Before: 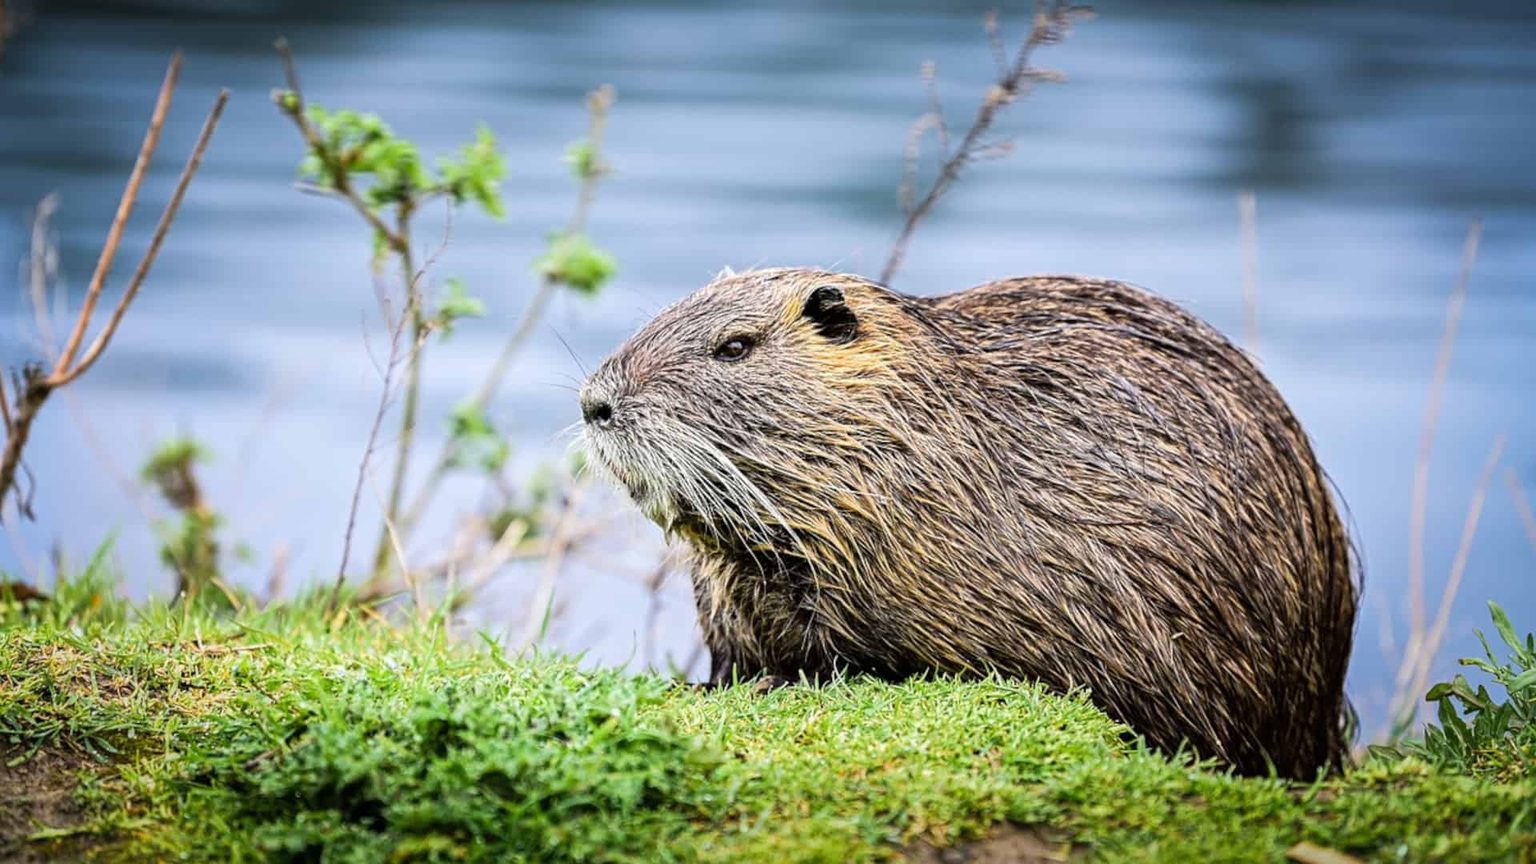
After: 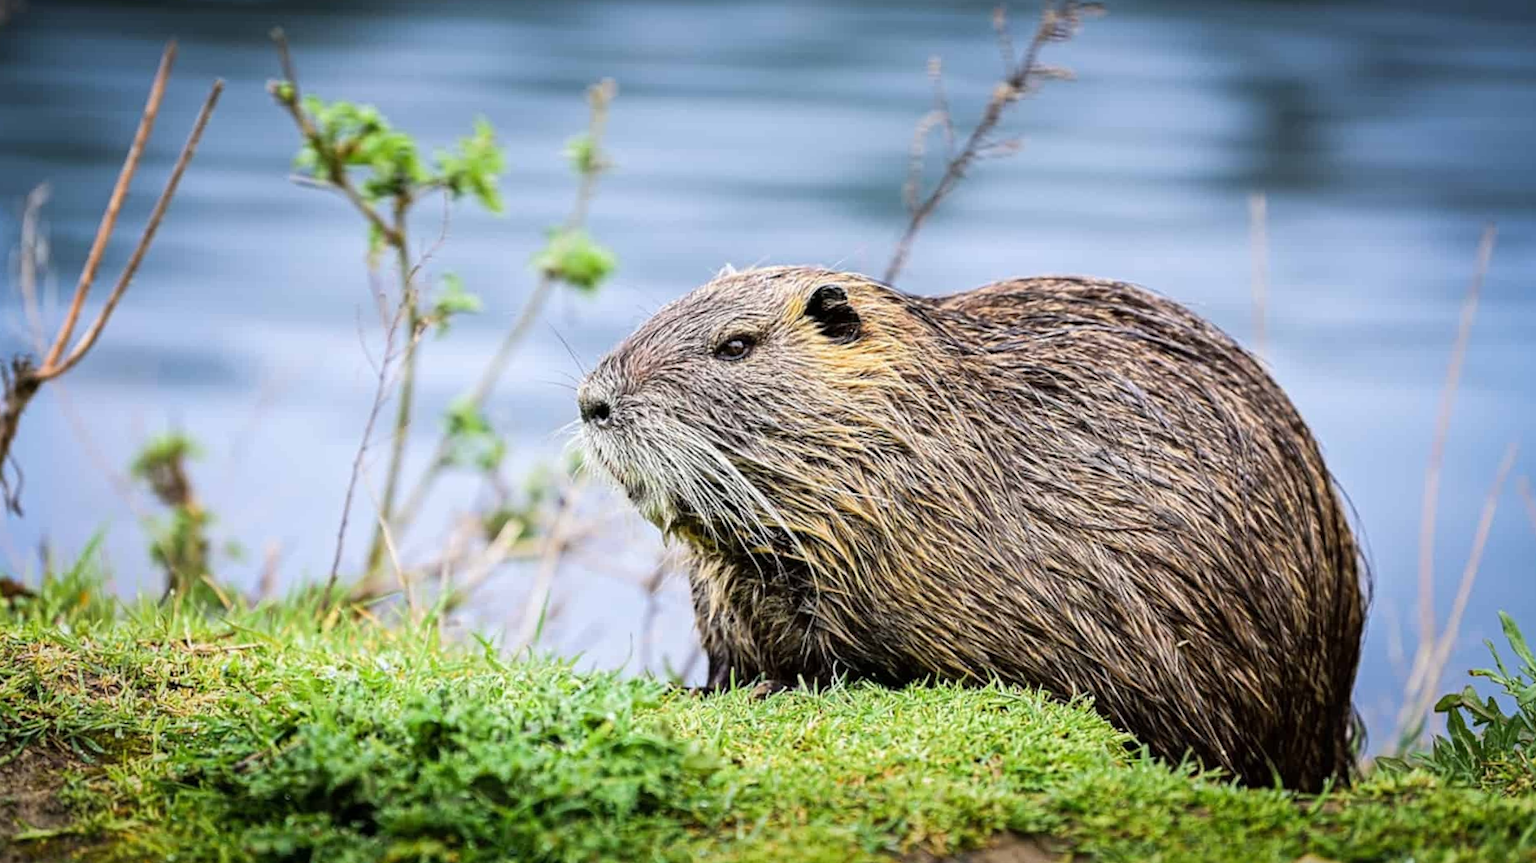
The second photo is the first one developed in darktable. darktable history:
crop and rotate: angle -0.523°
